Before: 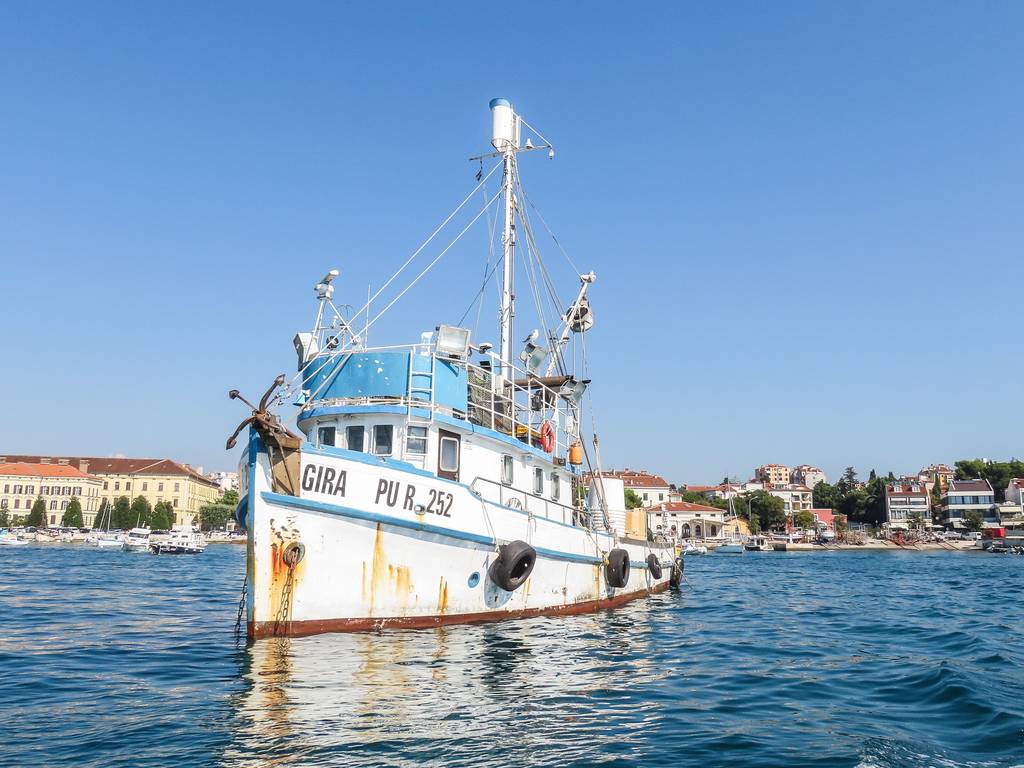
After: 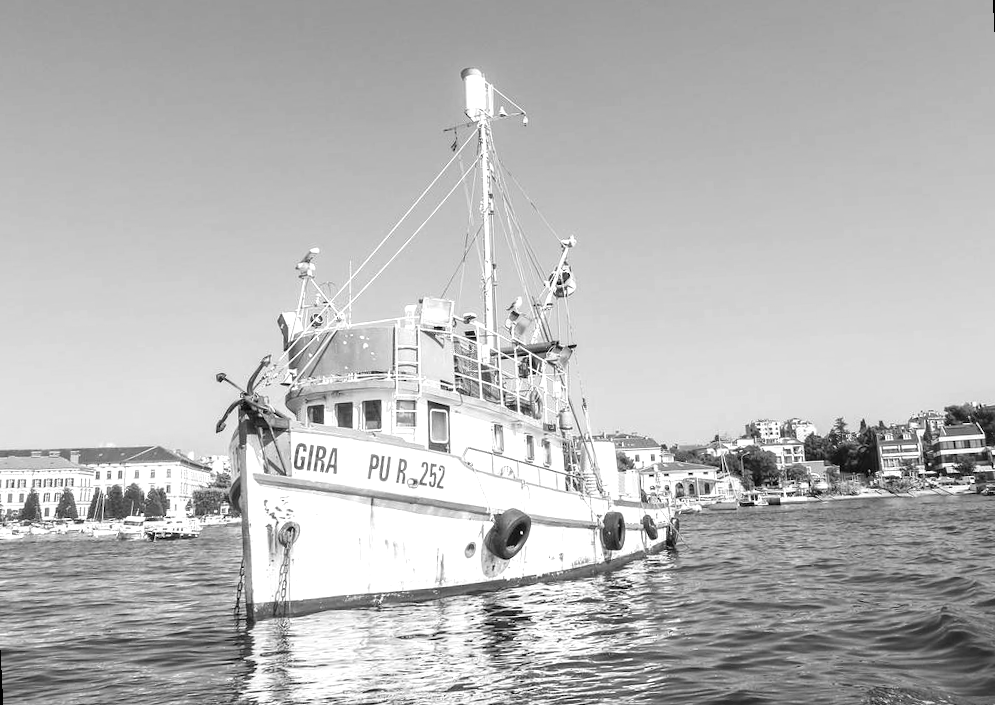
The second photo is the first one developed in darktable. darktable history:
monochrome: on, module defaults
rotate and perspective: rotation -3°, crop left 0.031, crop right 0.968, crop top 0.07, crop bottom 0.93
exposure: black level correction 0.001, exposure 0.5 EV, compensate exposure bias true, compensate highlight preservation false
levels: levels [0, 0.499, 1]
